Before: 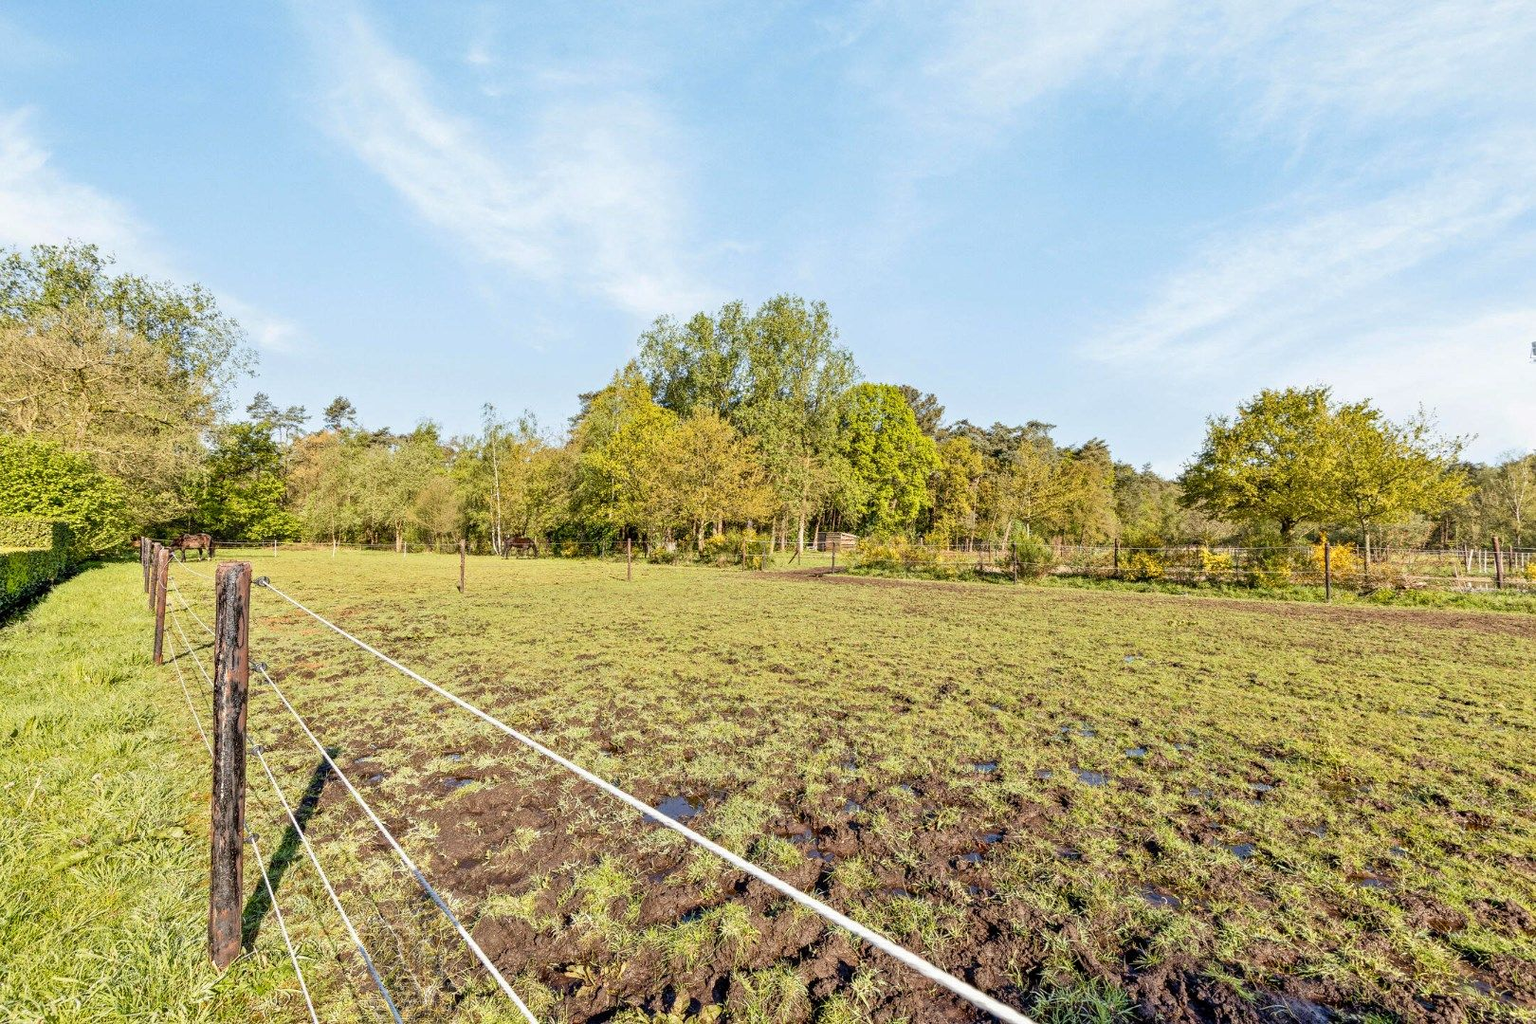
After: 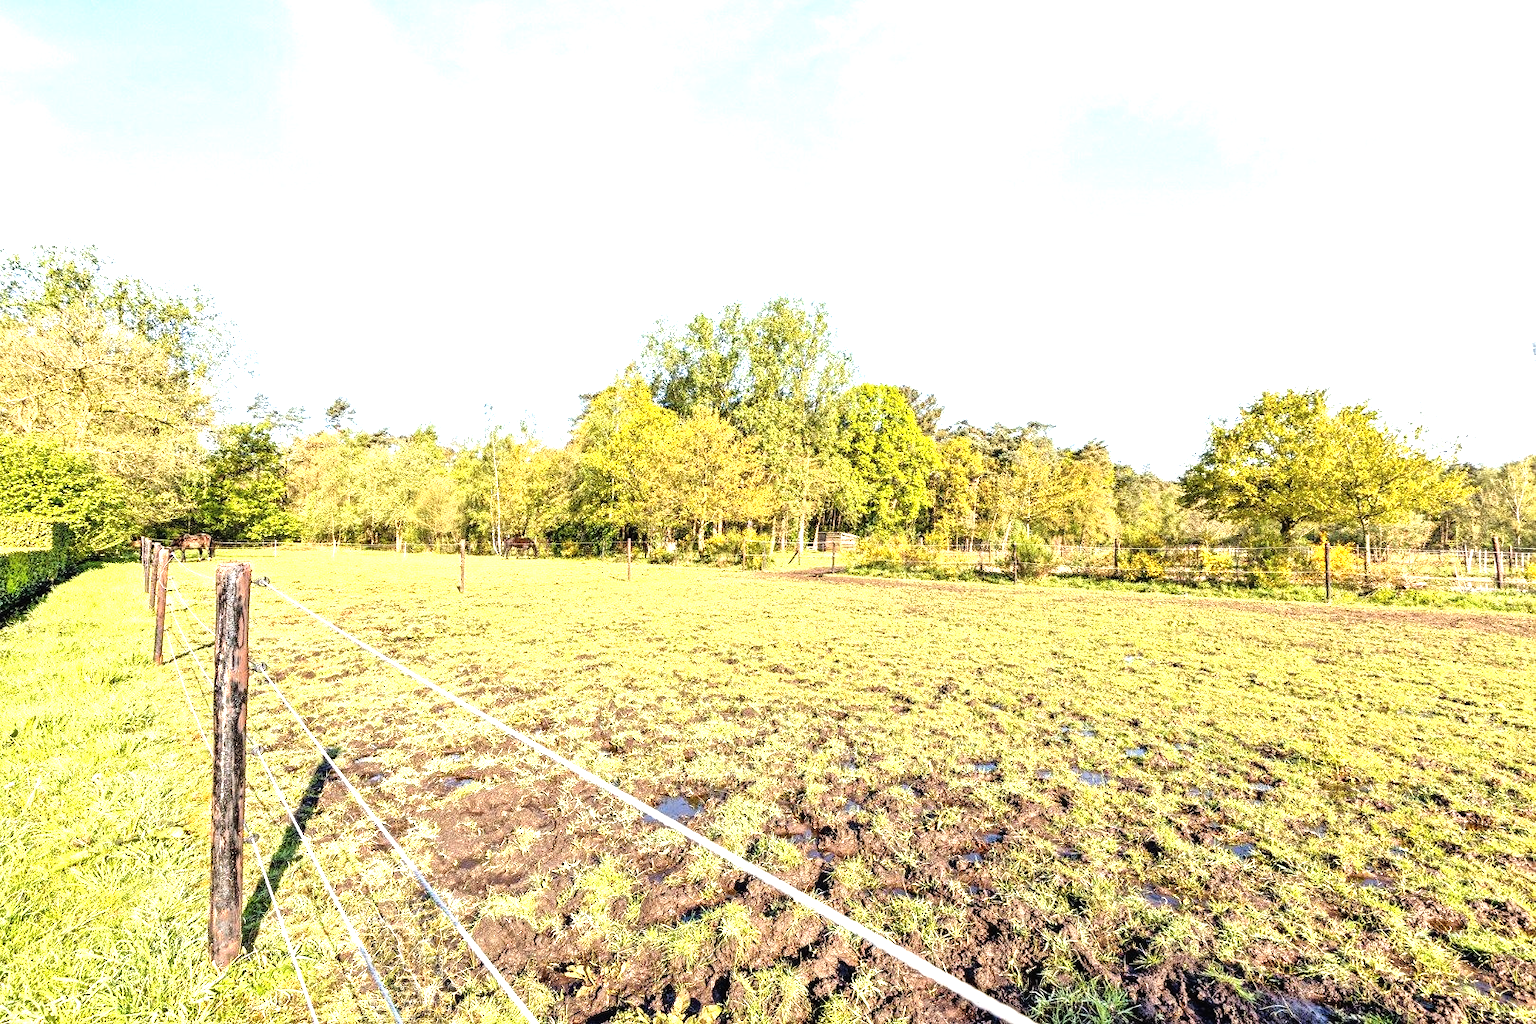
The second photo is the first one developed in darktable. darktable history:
base curve: curves: ch0 [(0, 0) (0.297, 0.298) (1, 1)], preserve colors none
tone equalizer: -8 EV -0.749 EV, -7 EV -0.669 EV, -6 EV -0.568 EV, -5 EV -0.404 EV, -3 EV 0.395 EV, -2 EV 0.6 EV, -1 EV 0.686 EV, +0 EV 0.765 EV, mask exposure compensation -0.488 EV
exposure: black level correction -0.002, exposure 0.532 EV, compensate exposure bias true, compensate highlight preservation false
